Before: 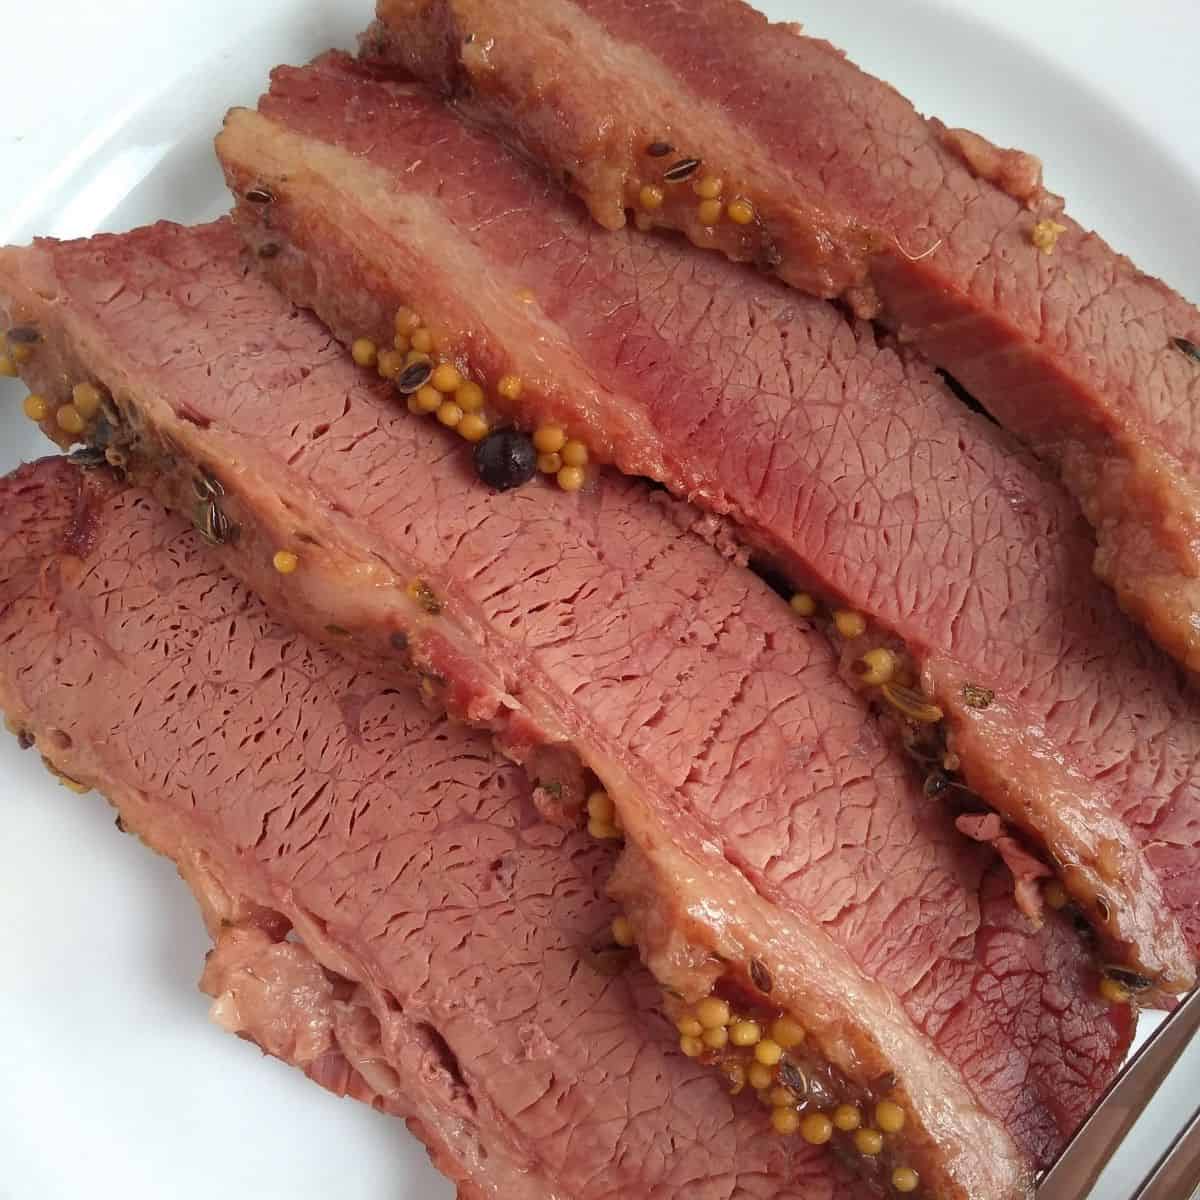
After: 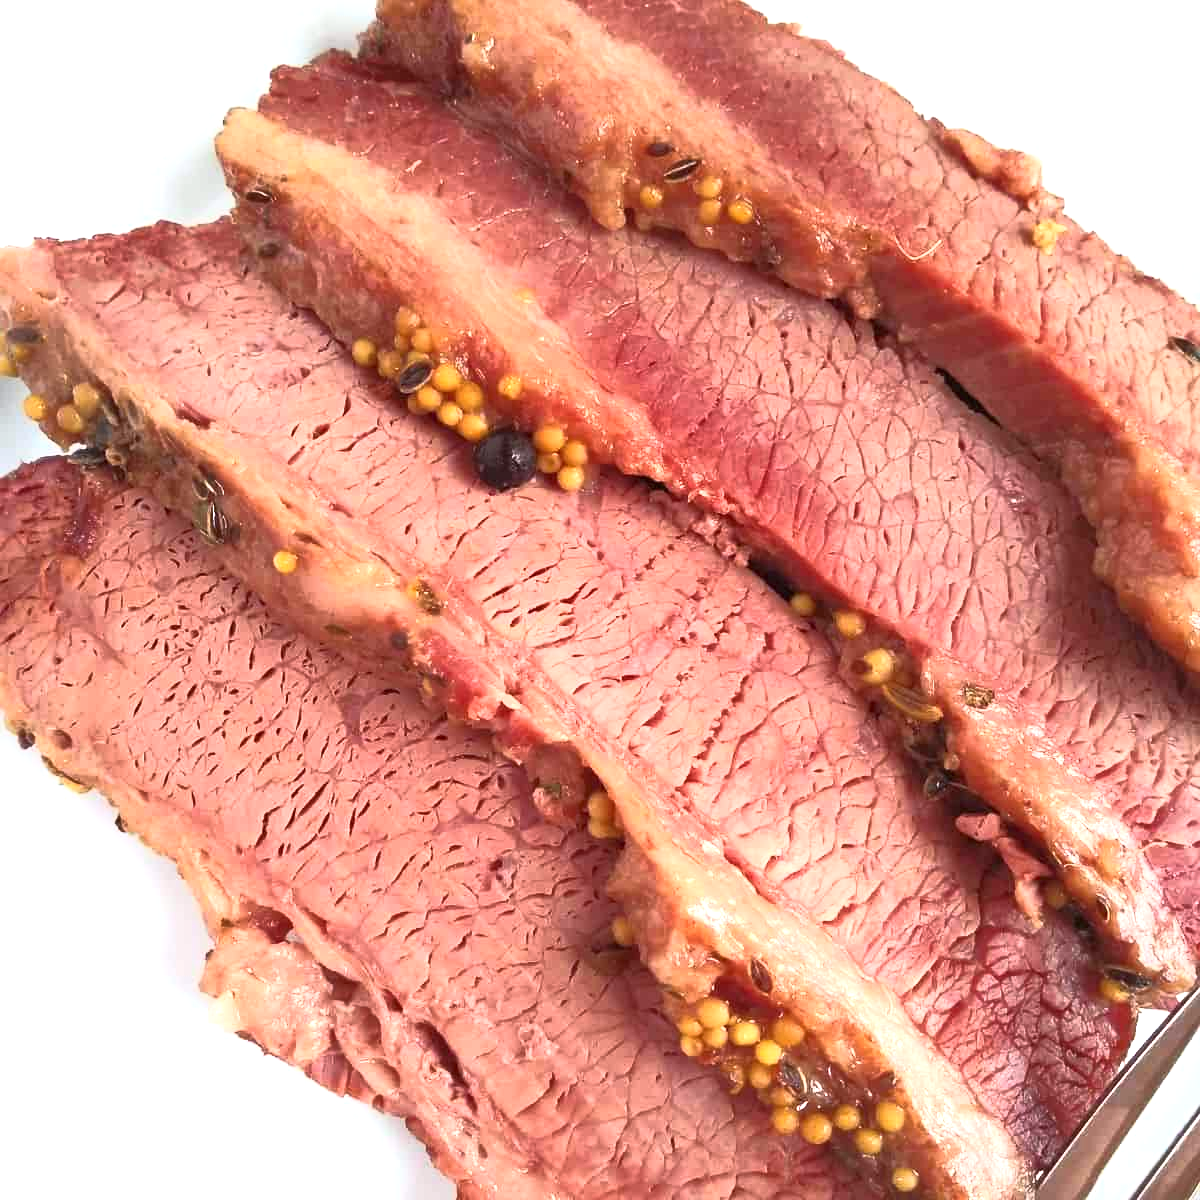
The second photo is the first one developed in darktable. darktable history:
shadows and highlights: shadows 37.27, highlights -28.18, soften with gaussian
white balance: red 0.988, blue 1.017
base curve: curves: ch0 [(0, 0) (0.257, 0.25) (0.482, 0.586) (0.757, 0.871) (1, 1)]
exposure: black level correction 0, exposure 1.2 EV, compensate exposure bias true, compensate highlight preservation false
